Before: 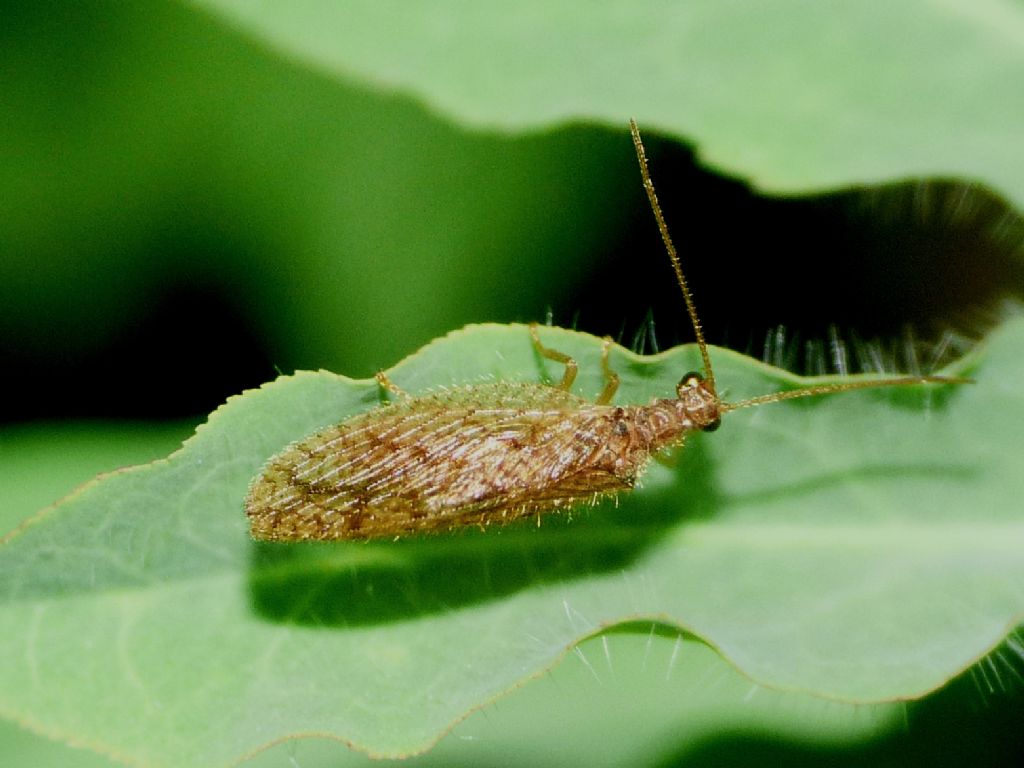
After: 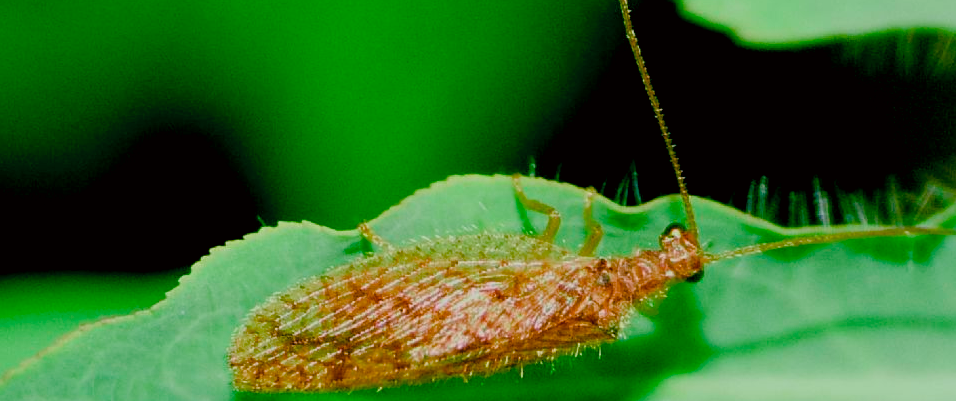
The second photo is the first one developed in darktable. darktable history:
crop: left 1.748%, top 19.483%, right 4.848%, bottom 28.215%
contrast brightness saturation: saturation 0.131
tone curve: curves: ch0 [(0, 0) (0.045, 0.074) (0.883, 0.858) (1, 1)]; ch1 [(0, 0) (0.149, 0.074) (0.379, 0.327) (0.427, 0.401) (0.489, 0.479) (0.505, 0.515) (0.537, 0.573) (0.563, 0.599) (1, 1)]; ch2 [(0, 0) (0.307, 0.298) (0.388, 0.375) (0.443, 0.456) (0.485, 0.492) (1, 1)], color space Lab, independent channels, preserve colors none
color balance rgb: global offset › luminance -0.322%, global offset › chroma 0.107%, global offset › hue 162.82°, perceptual saturation grading › global saturation 0.29%, perceptual saturation grading › highlights -29.386%, perceptual saturation grading › mid-tones 30.084%, perceptual saturation grading › shadows 58.703%, global vibrance 15.439%
